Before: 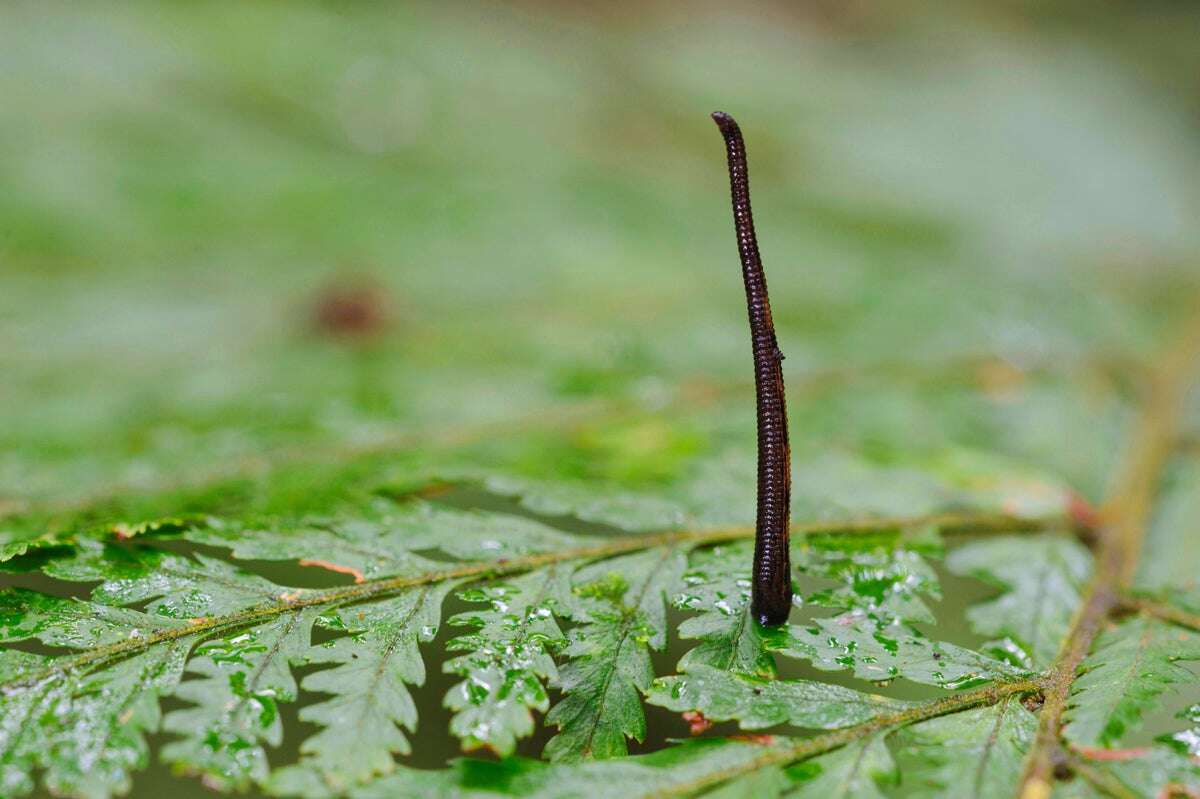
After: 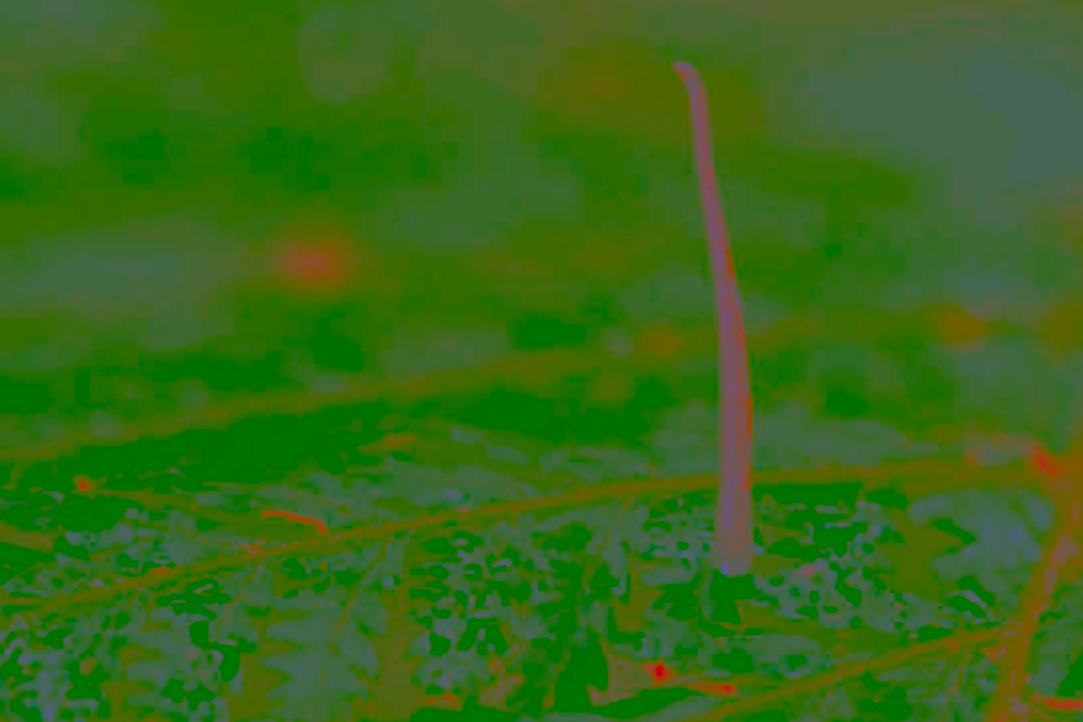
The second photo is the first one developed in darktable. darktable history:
crop: left 3.186%, top 6.36%, right 6.521%, bottom 3.253%
contrast brightness saturation: contrast -0.989, brightness -0.162, saturation 0.732
